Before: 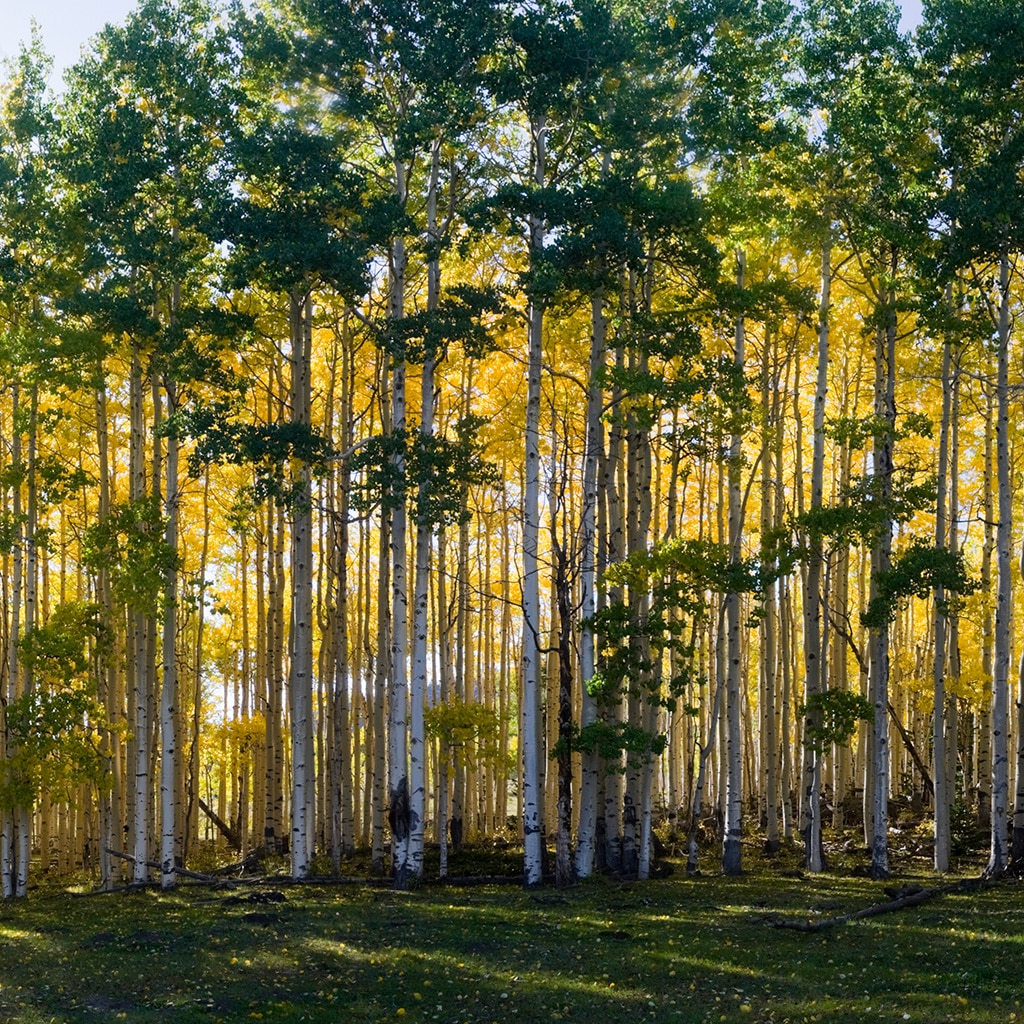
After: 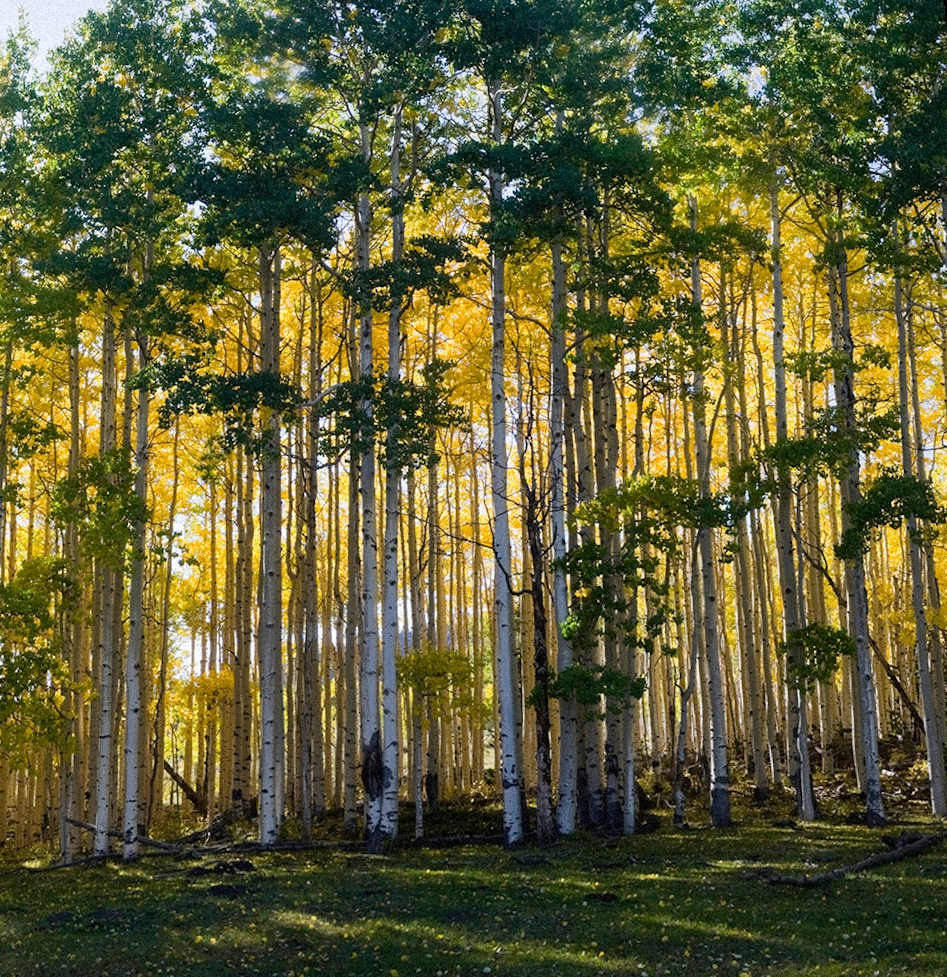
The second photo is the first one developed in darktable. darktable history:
rotate and perspective: rotation -1.68°, lens shift (vertical) -0.146, crop left 0.049, crop right 0.912, crop top 0.032, crop bottom 0.96
grain: mid-tones bias 0%
